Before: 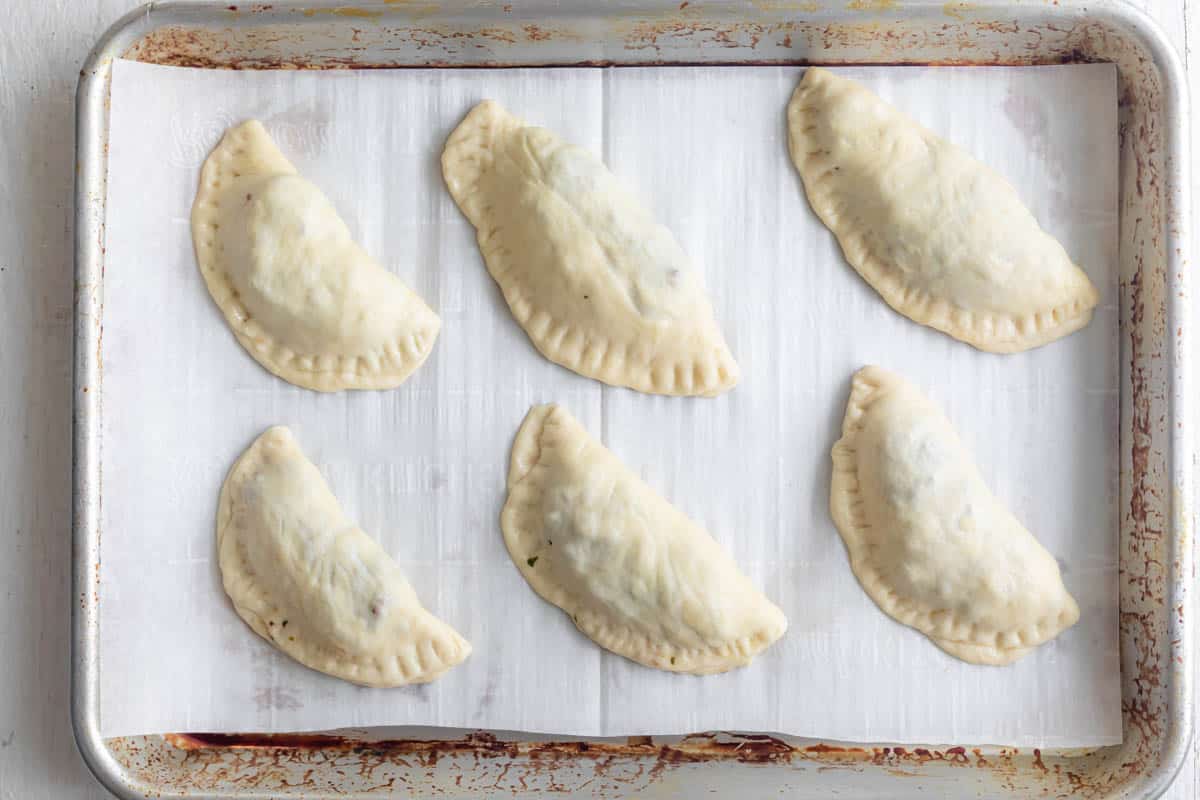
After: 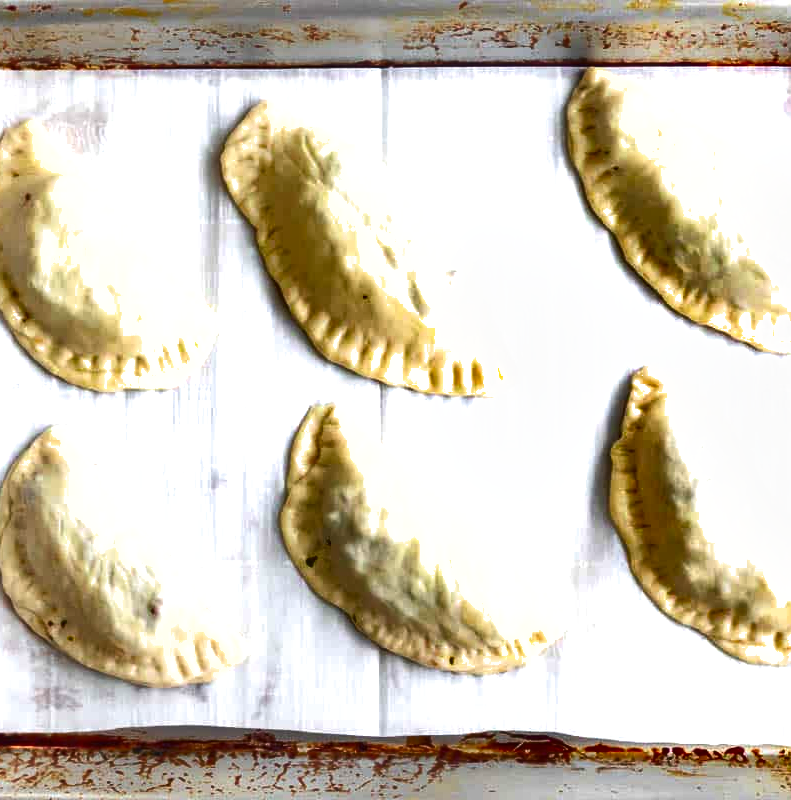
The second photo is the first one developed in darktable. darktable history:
shadows and highlights: radius 109.06, shadows 23.36, highlights -57.61, highlights color adjustment 88.96%, low approximation 0.01, soften with gaussian
exposure: black level correction 0, exposure 0.692 EV, compensate highlight preservation false
crop and rotate: left 18.449%, right 15.624%
